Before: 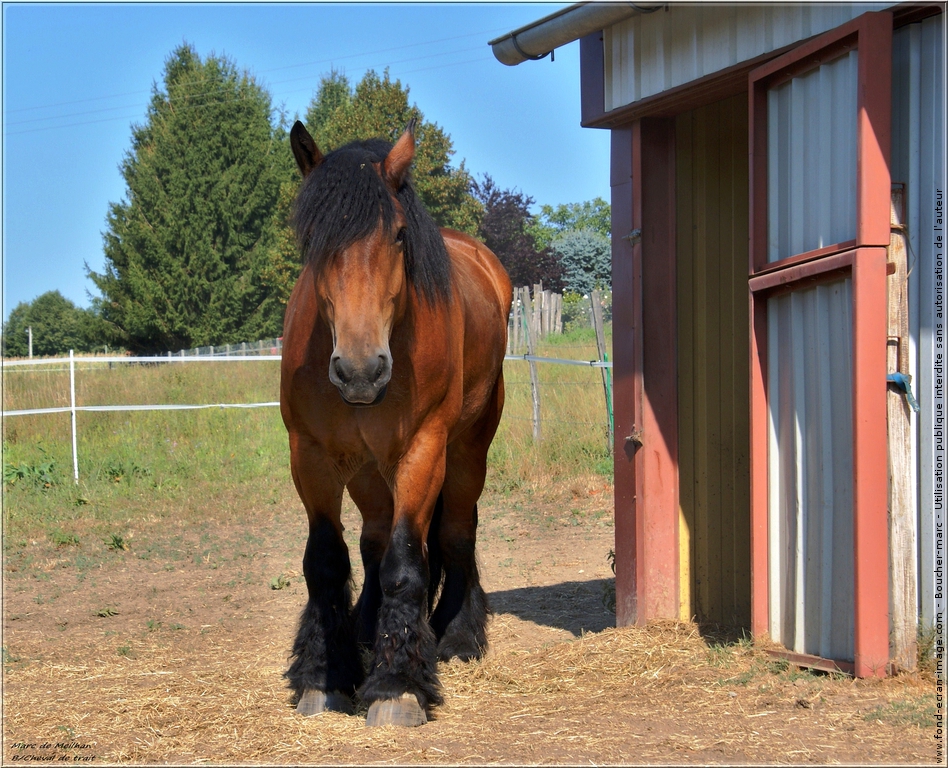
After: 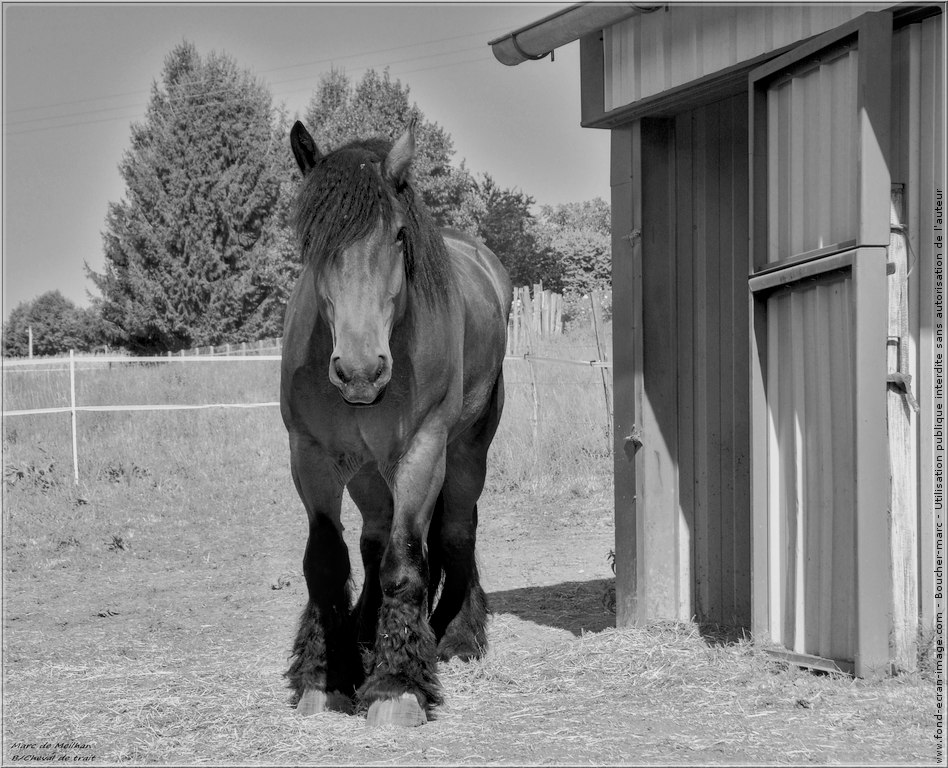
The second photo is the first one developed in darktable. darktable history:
exposure: black level correction 0, exposure 0.877 EV, compensate exposure bias true, compensate highlight preservation false
filmic rgb: black relative exposure -8.79 EV, white relative exposure 4.98 EV, threshold 6 EV, target black luminance 0%, hardness 3.77, latitude 66.34%, contrast 0.822, highlights saturation mix 10%, shadows ↔ highlights balance 20%, add noise in highlights 0.1, color science v4 (2020), iterations of high-quality reconstruction 0, type of noise poissonian, enable highlight reconstruction true
monochrome: a 30.25, b 92.03
local contrast: on, module defaults
